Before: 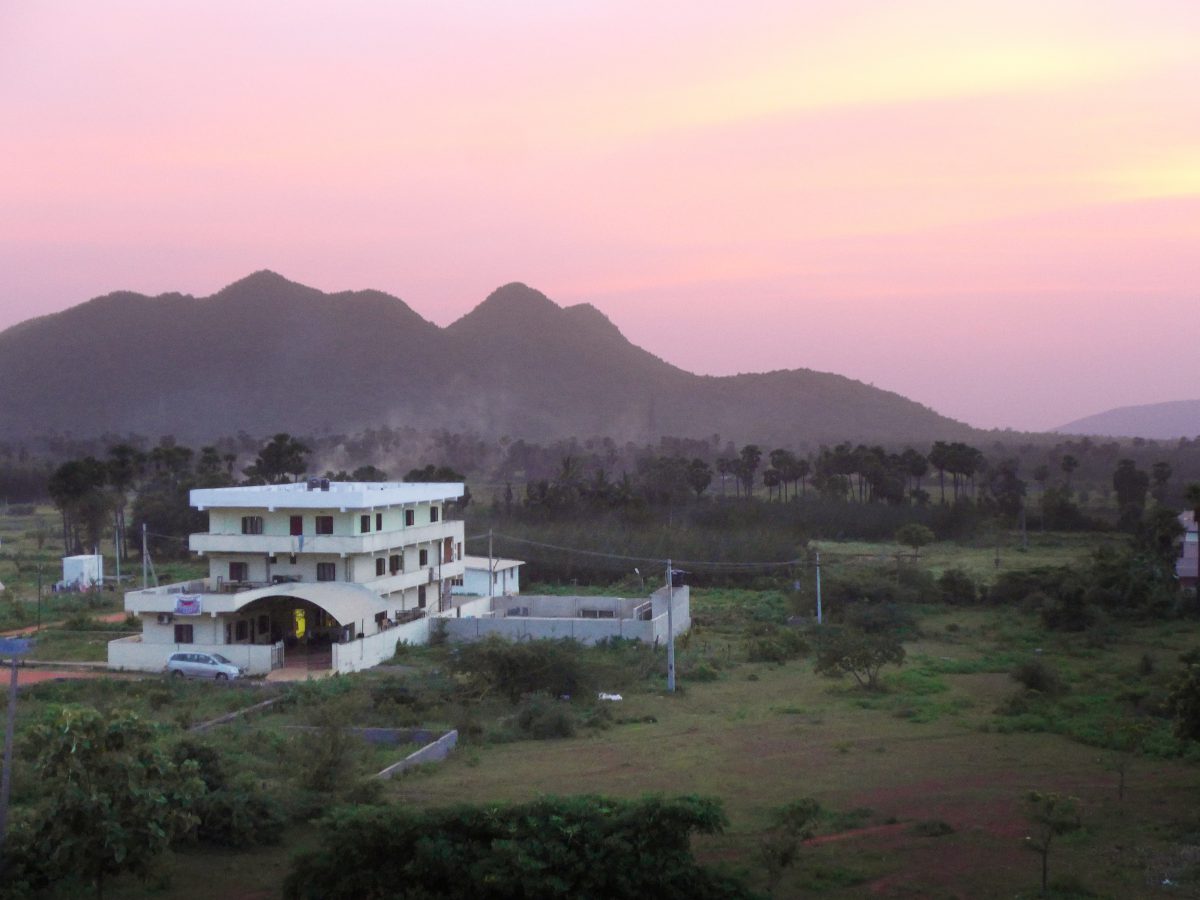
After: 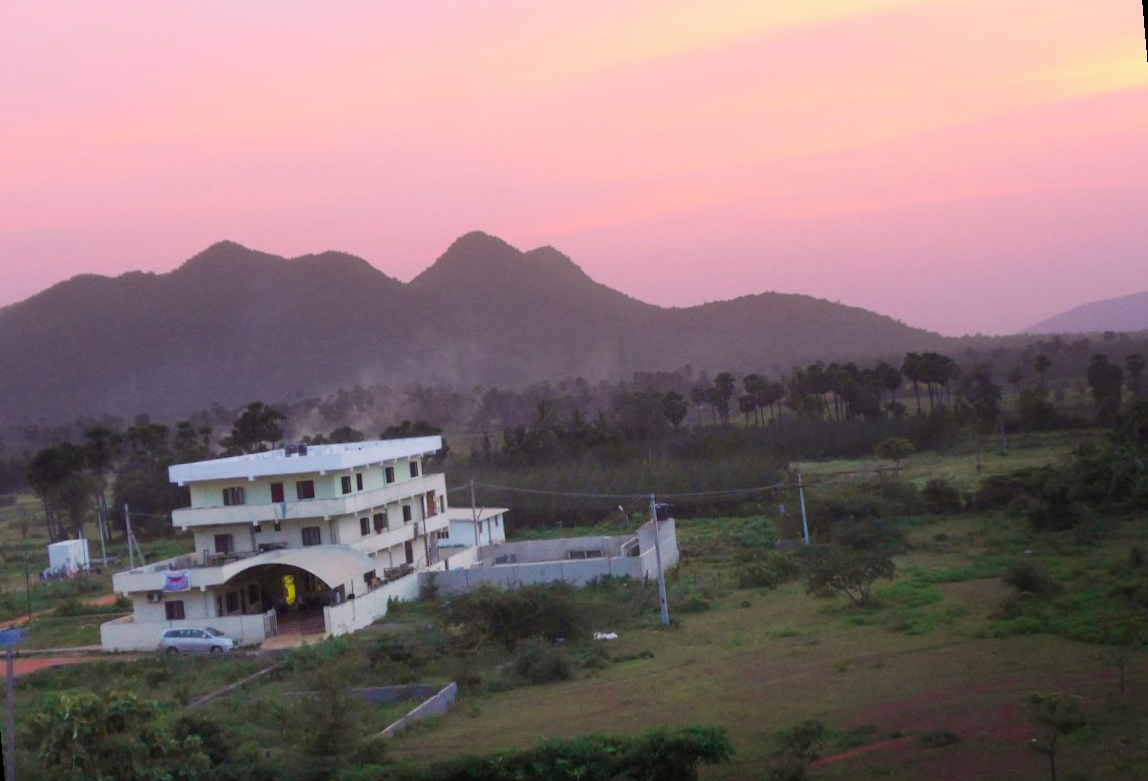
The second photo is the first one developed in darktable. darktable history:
rotate and perspective: rotation -5°, crop left 0.05, crop right 0.952, crop top 0.11, crop bottom 0.89
color correction: highlights a* 3.22, highlights b* 1.93, saturation 1.19
exposure: exposure -0.153 EV, compensate highlight preservation false
